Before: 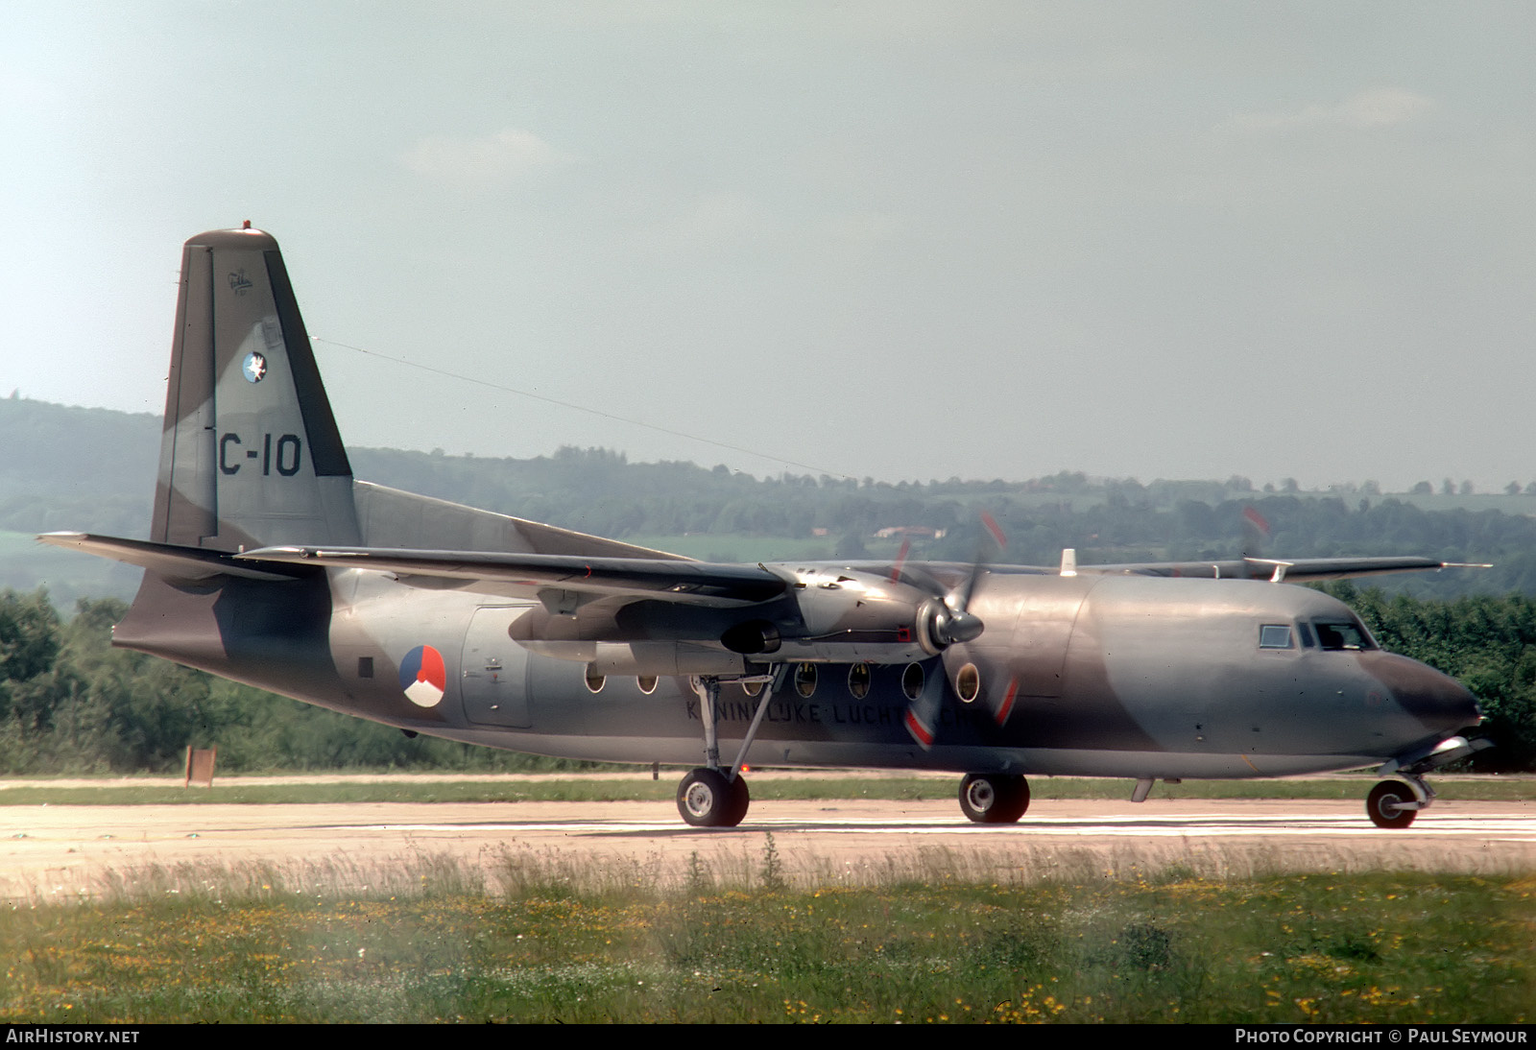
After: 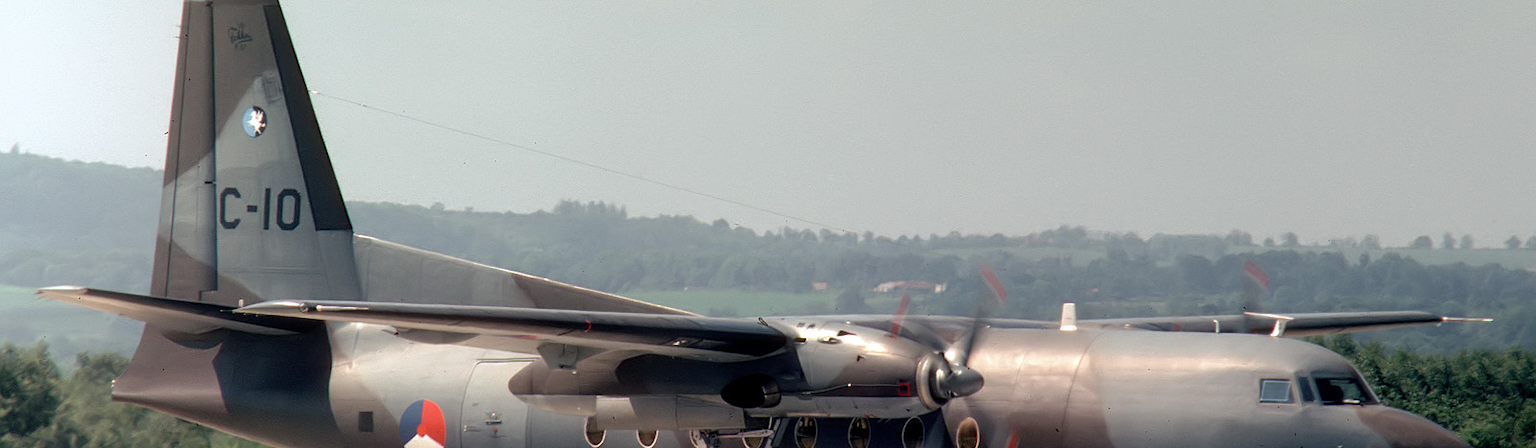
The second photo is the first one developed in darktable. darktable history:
crop and rotate: top 23.466%, bottom 33.812%
